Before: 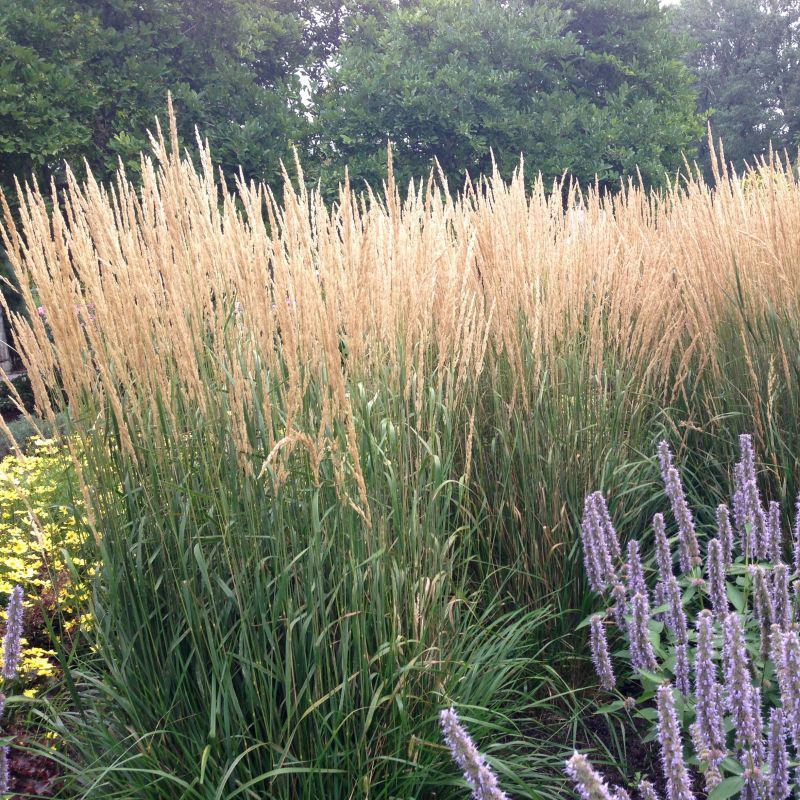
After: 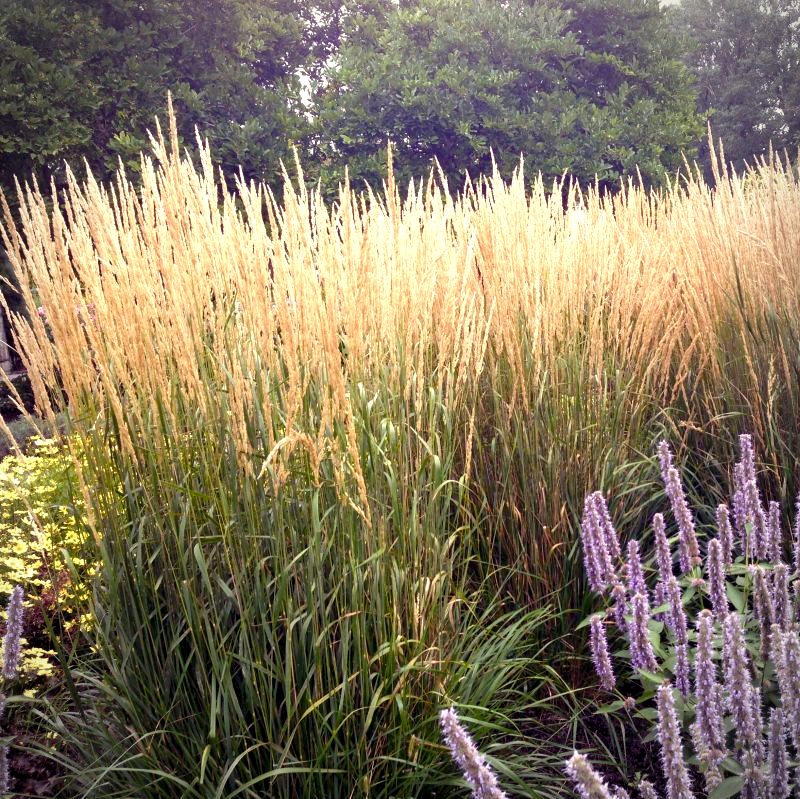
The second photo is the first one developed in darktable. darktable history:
crop: bottom 0.071%
color balance rgb: shadows lift › luminance -21.66%, shadows lift › chroma 8.98%, shadows lift › hue 283.37°, power › chroma 1.55%, power › hue 25.59°, highlights gain › luminance 6.08%, highlights gain › chroma 2.55%, highlights gain › hue 90°, global offset › luminance -0.87%, perceptual saturation grading › global saturation 27.49%, perceptual saturation grading › highlights -28.39%, perceptual saturation grading › mid-tones 15.22%, perceptual saturation grading › shadows 33.98%, perceptual brilliance grading › highlights 10%, perceptual brilliance grading › mid-tones 5%
levels: mode automatic, black 0.023%, white 99.97%, levels [0.062, 0.494, 0.925]
vignetting: automatic ratio true
